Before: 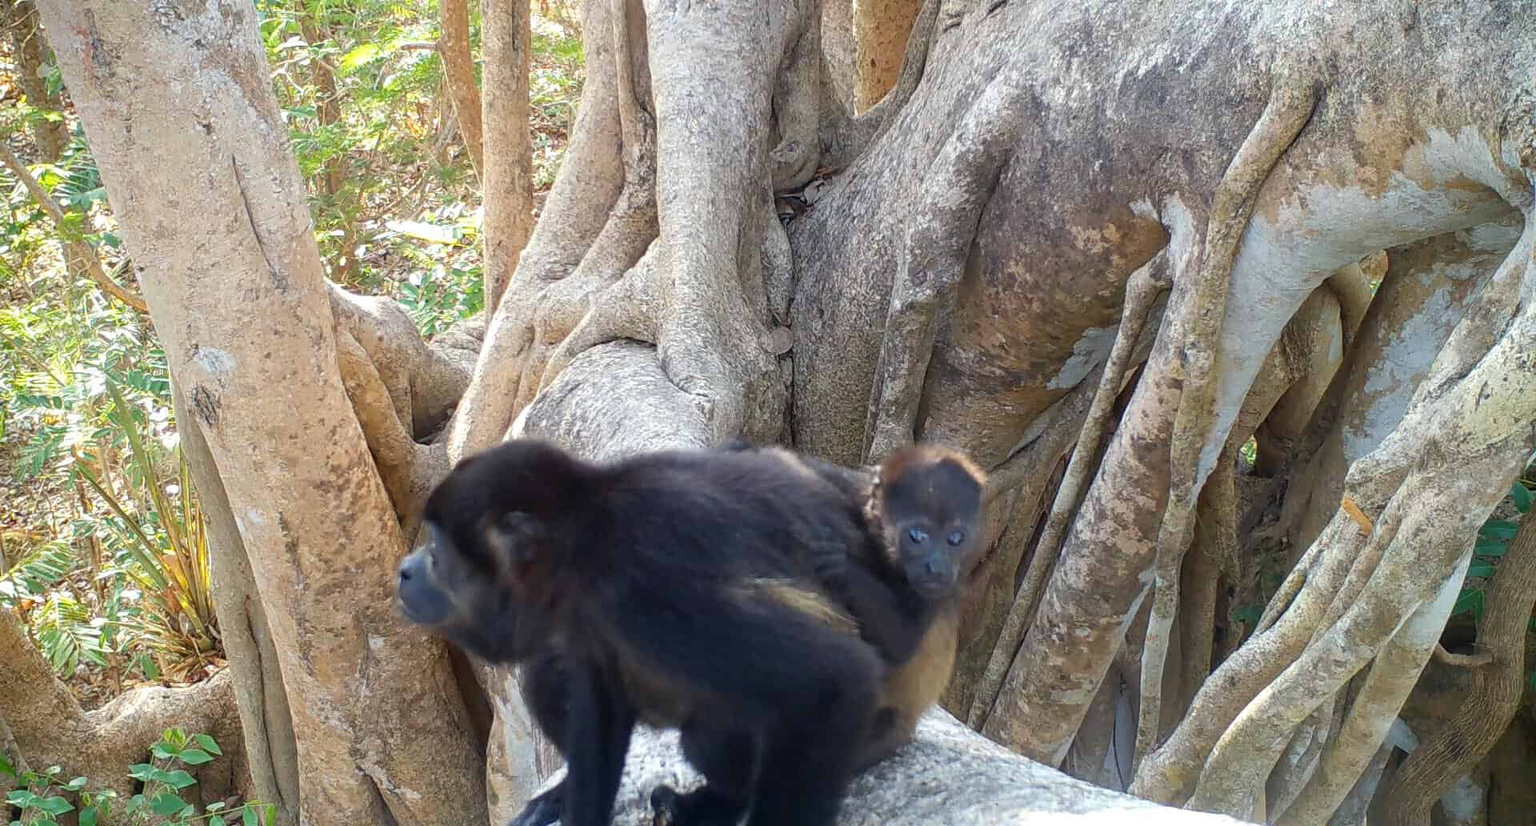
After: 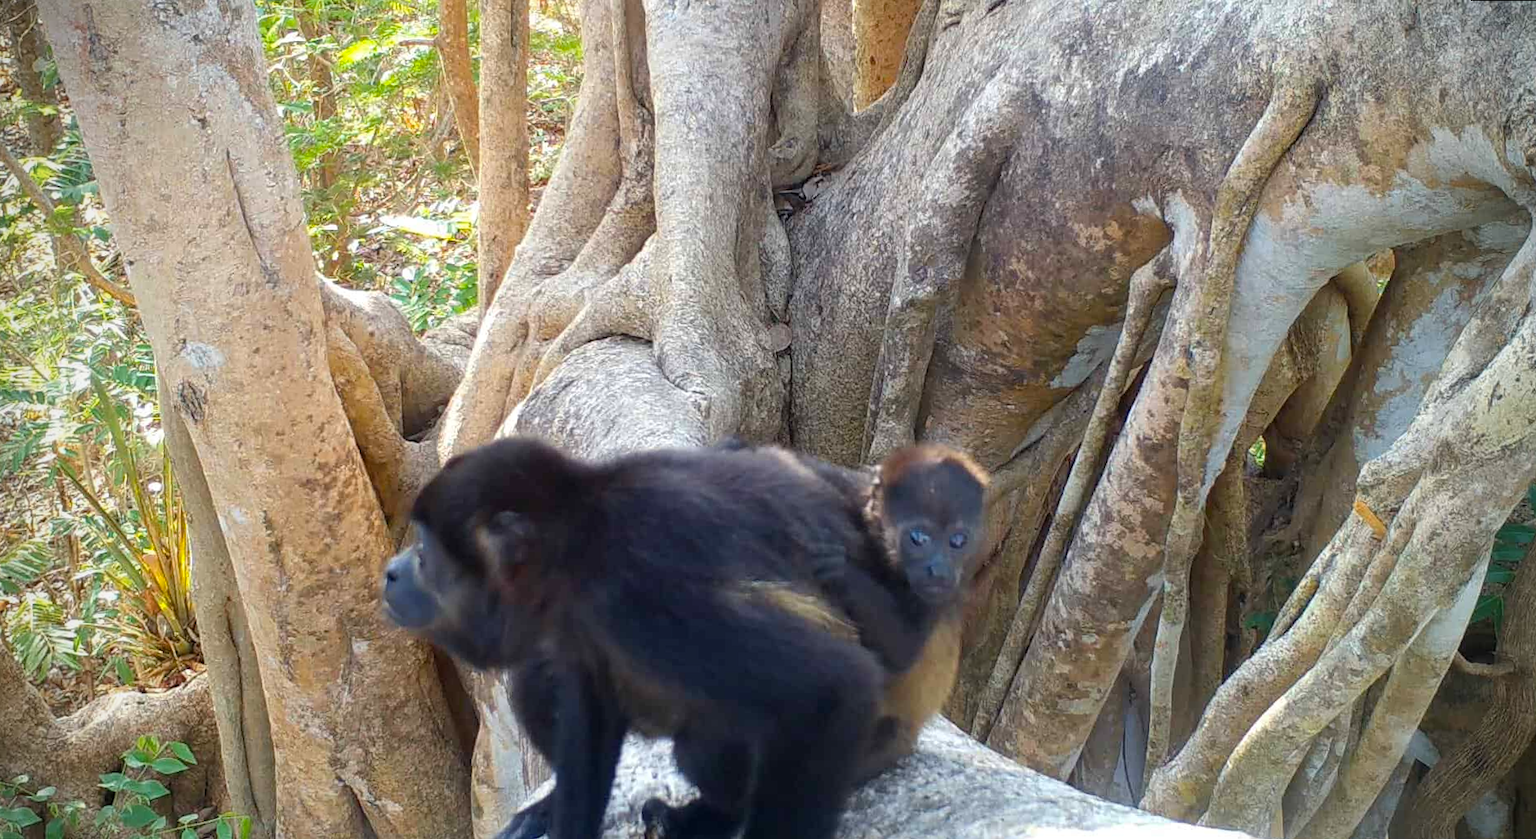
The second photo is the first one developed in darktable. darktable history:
vignetting: fall-off start 79.88%
color balance rgb: perceptual saturation grading › global saturation 20%, global vibrance 10%
rotate and perspective: rotation 0.226°, lens shift (vertical) -0.042, crop left 0.023, crop right 0.982, crop top 0.006, crop bottom 0.994
